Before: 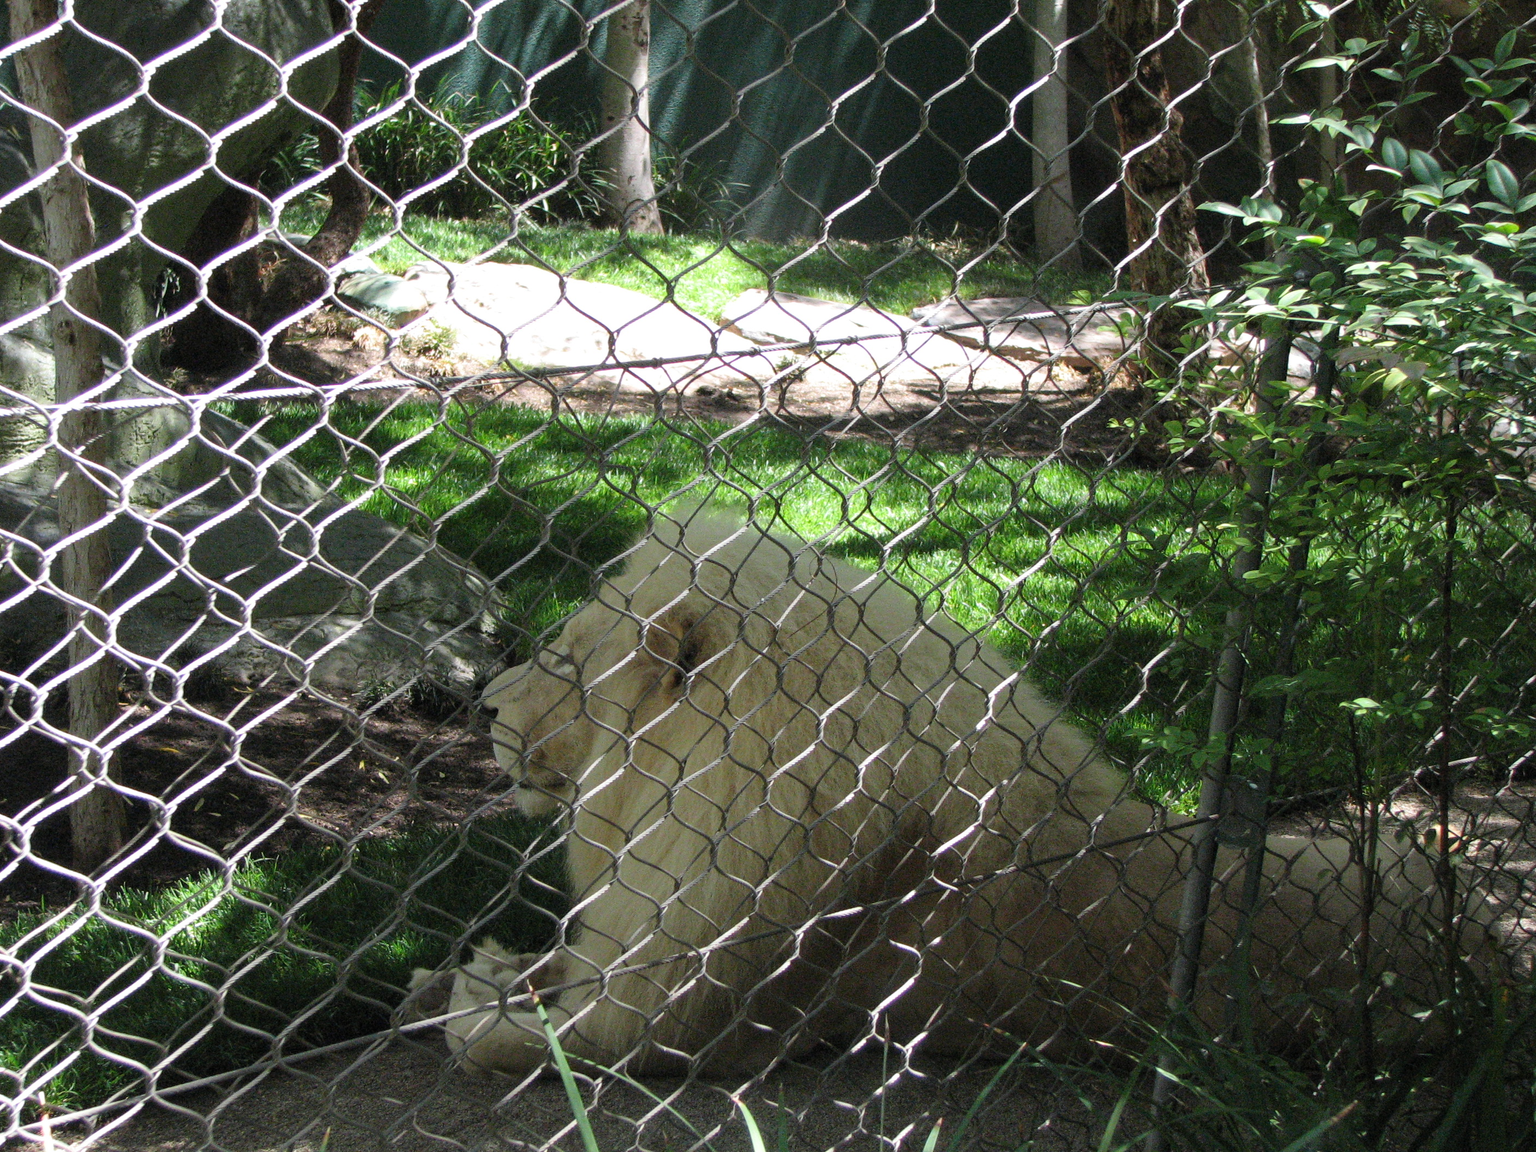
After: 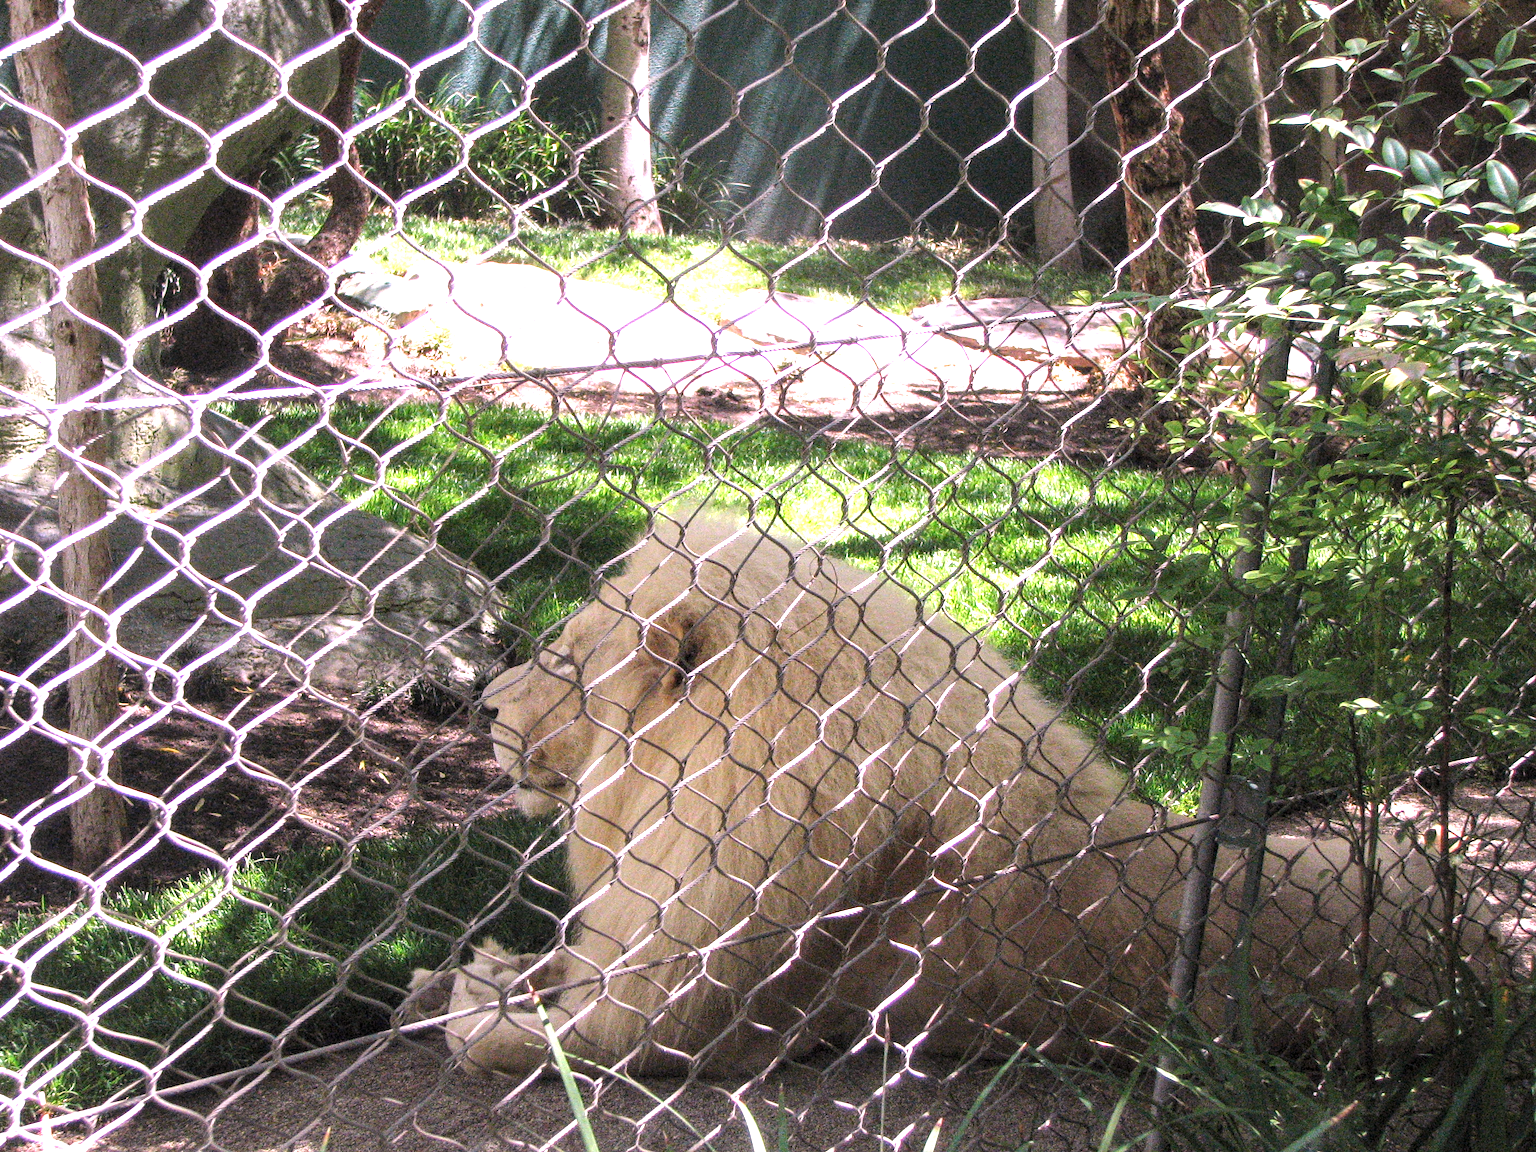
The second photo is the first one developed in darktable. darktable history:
exposure: exposure 1 EV, compensate highlight preservation false
local contrast: on, module defaults
white balance: red 1.188, blue 1.11
